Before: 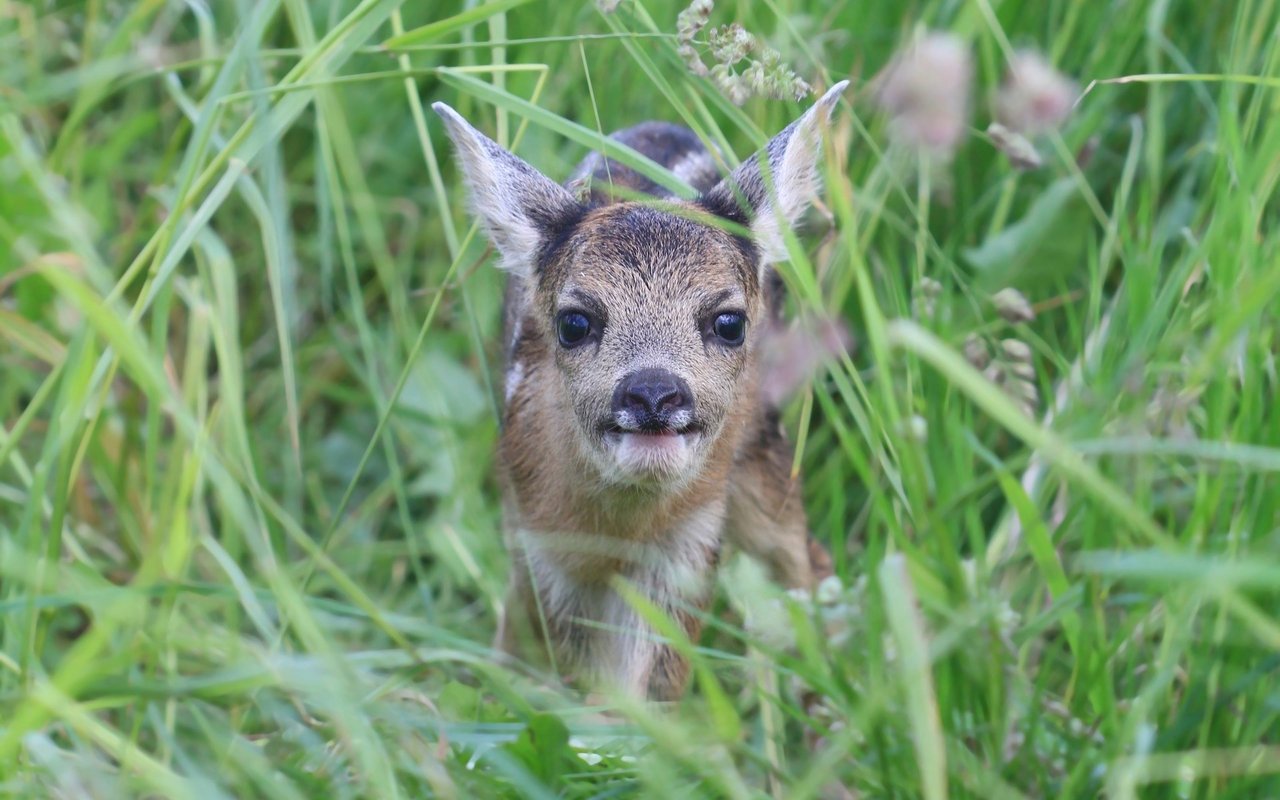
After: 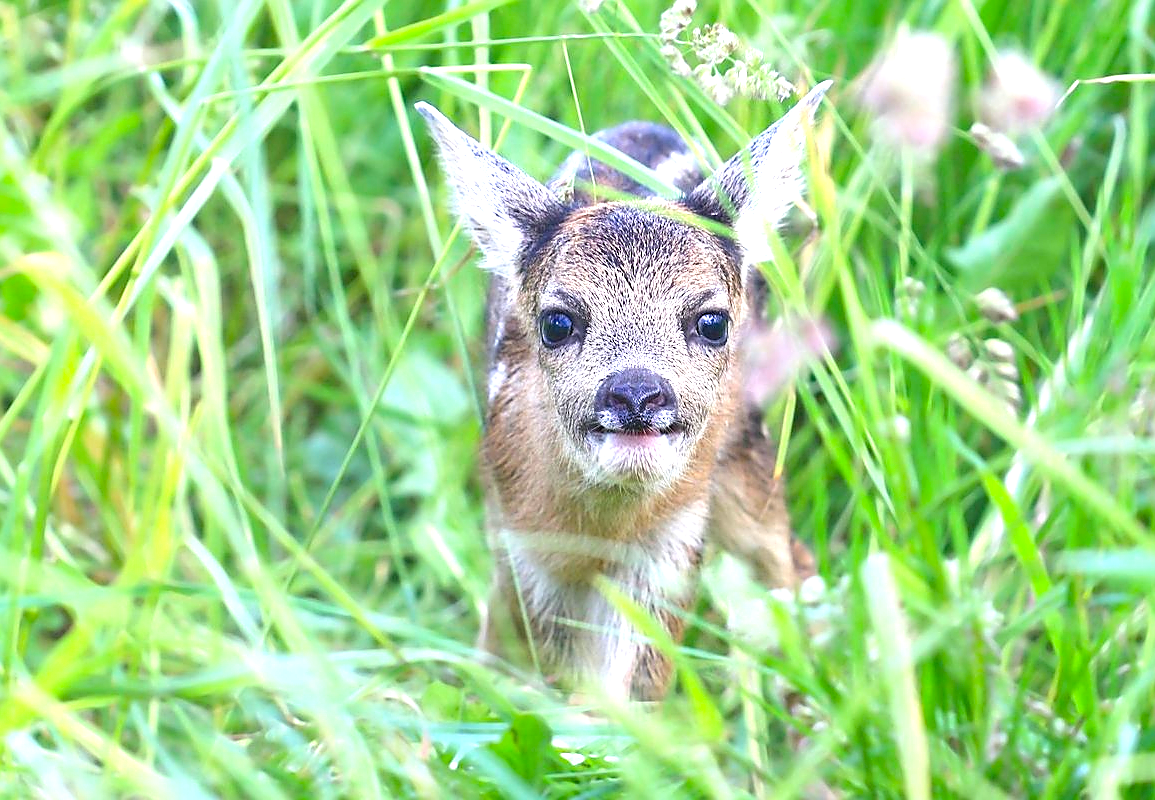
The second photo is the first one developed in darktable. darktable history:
crop and rotate: left 1.358%, right 8.352%
exposure: black level correction 0, exposure 1.2 EV, compensate exposure bias true, compensate highlight preservation false
sharpen: radius 1.37, amount 1.267, threshold 0.633
tone equalizer: -7 EV 0.109 EV, edges refinement/feathering 500, mask exposure compensation -1.57 EV, preserve details no
color balance rgb: shadows lift › luminance -9.921%, global offset › luminance -0.493%, perceptual saturation grading › global saturation 25.105%
